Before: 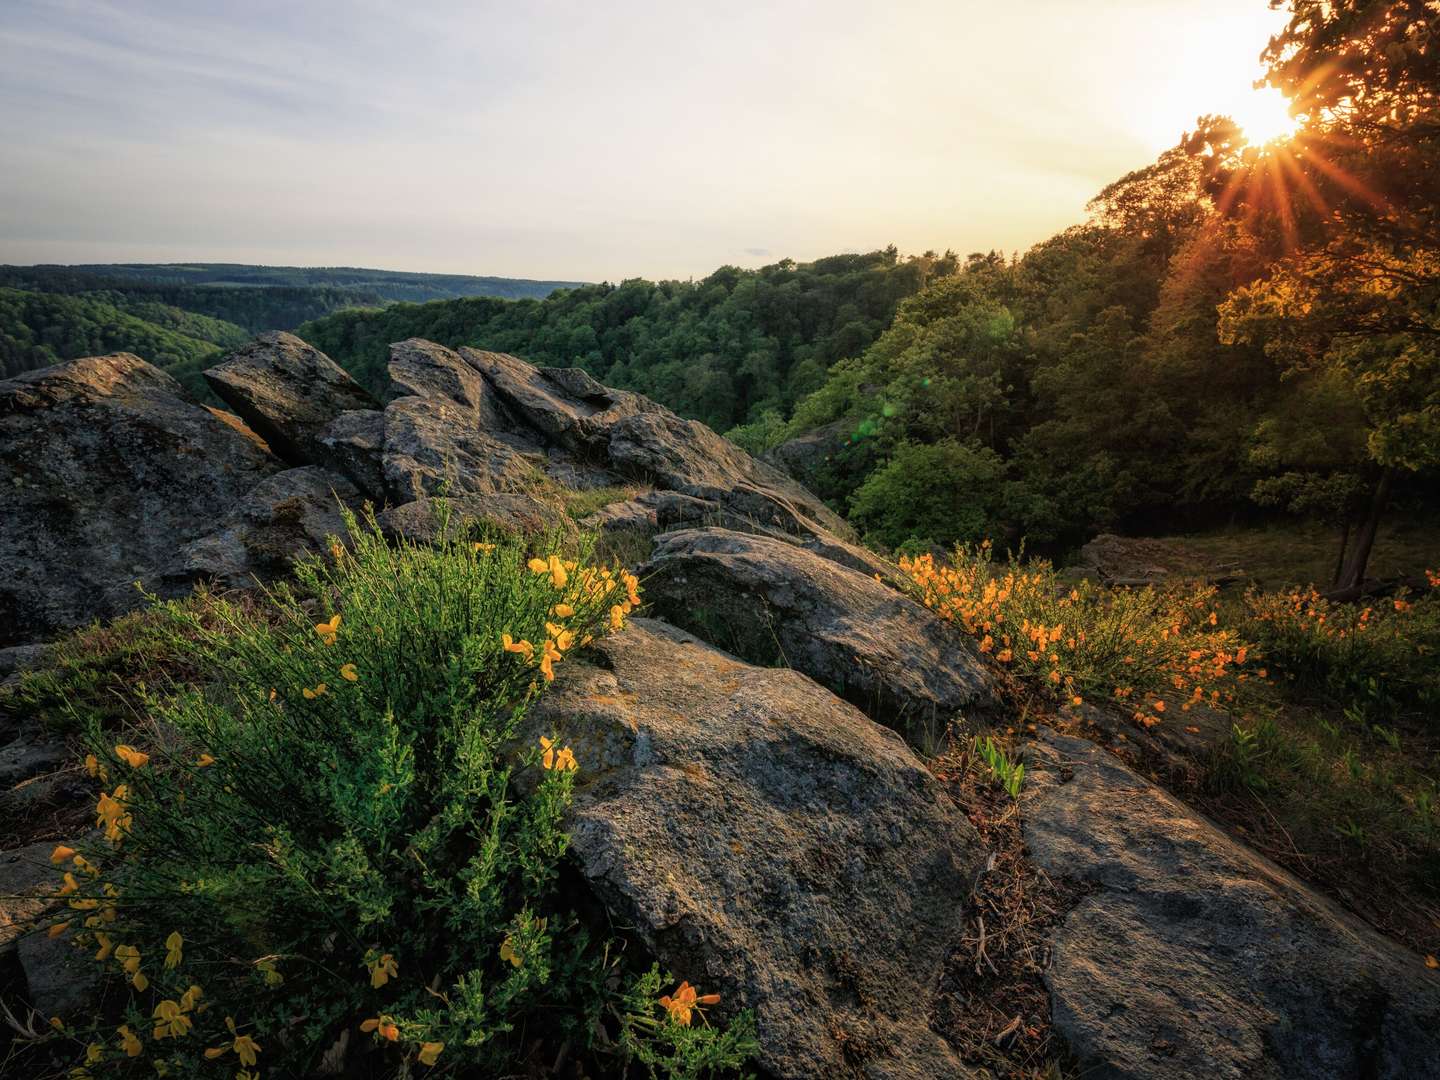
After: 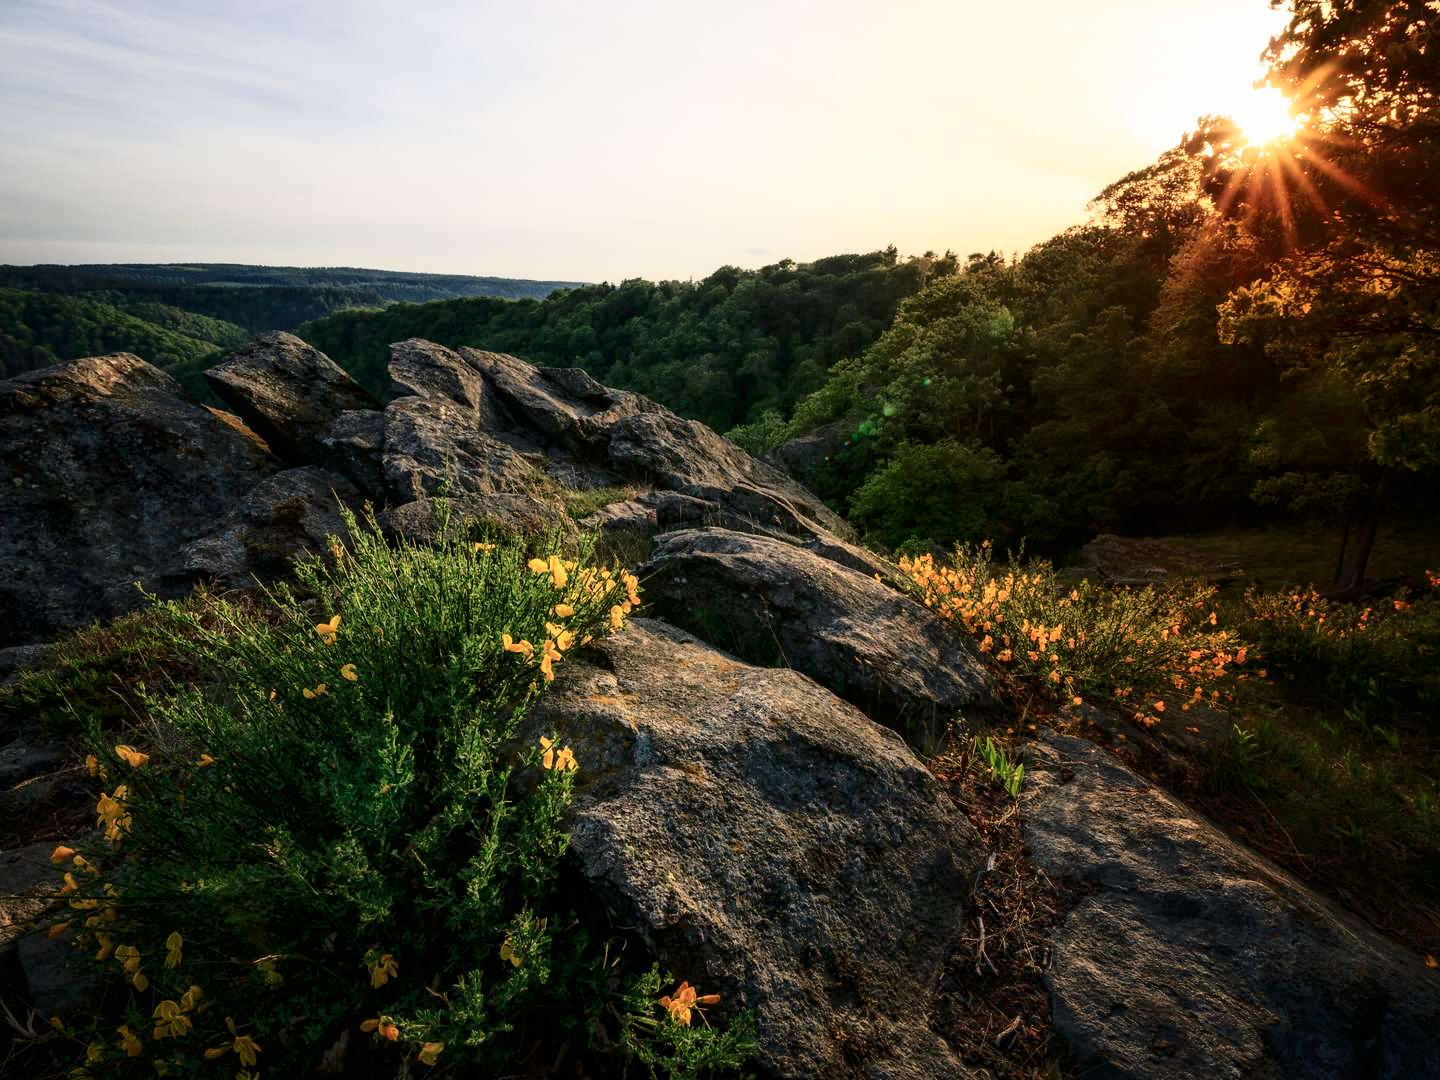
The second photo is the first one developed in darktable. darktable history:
contrast brightness saturation: contrast 0.296
